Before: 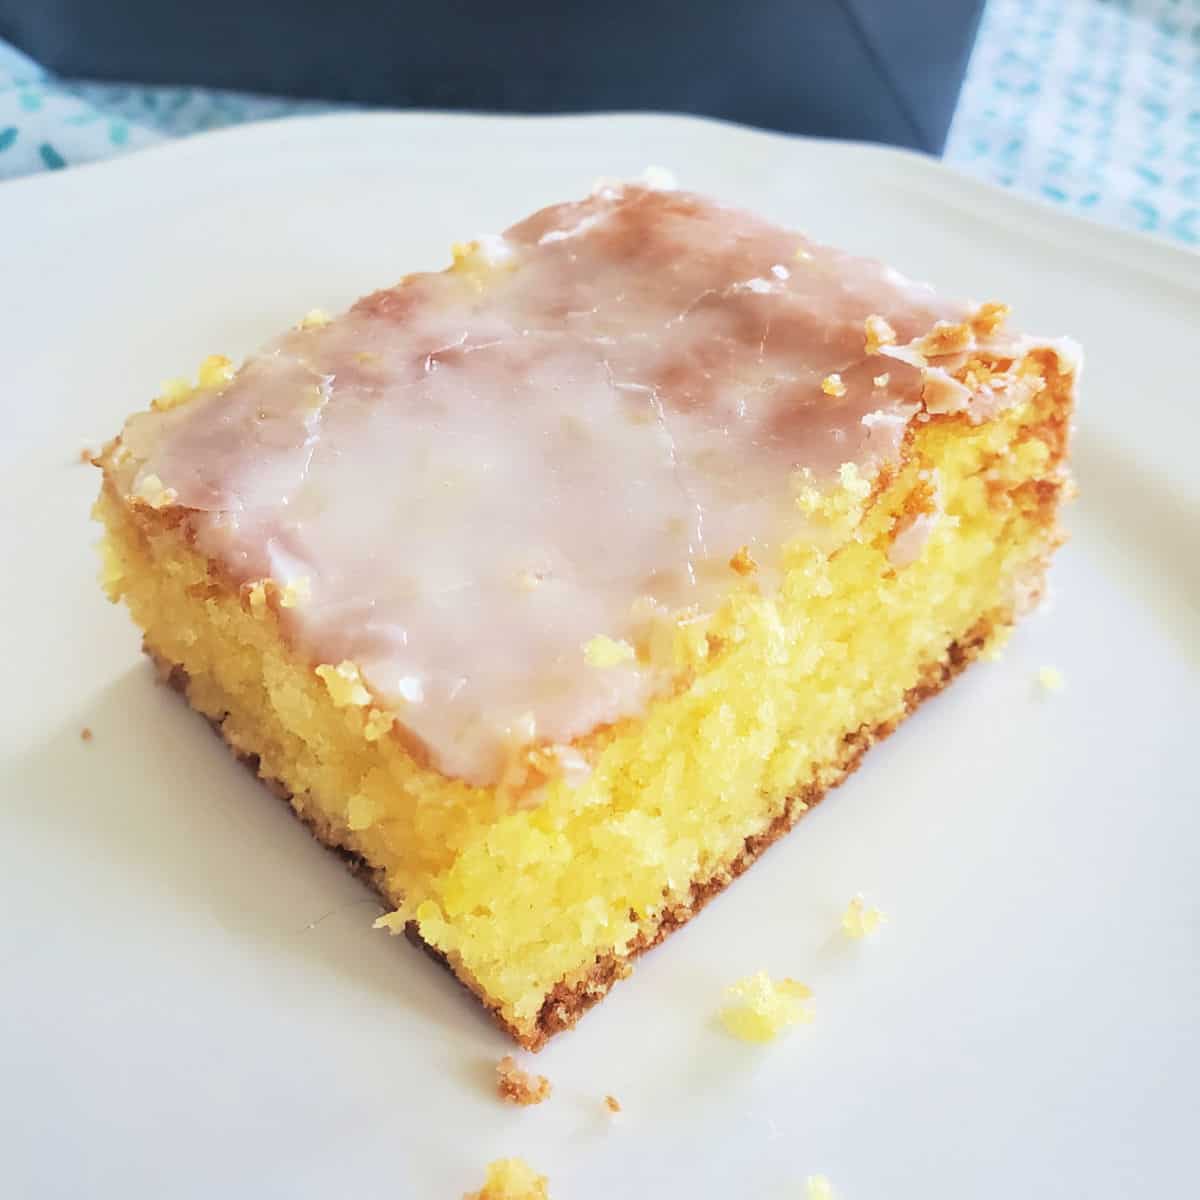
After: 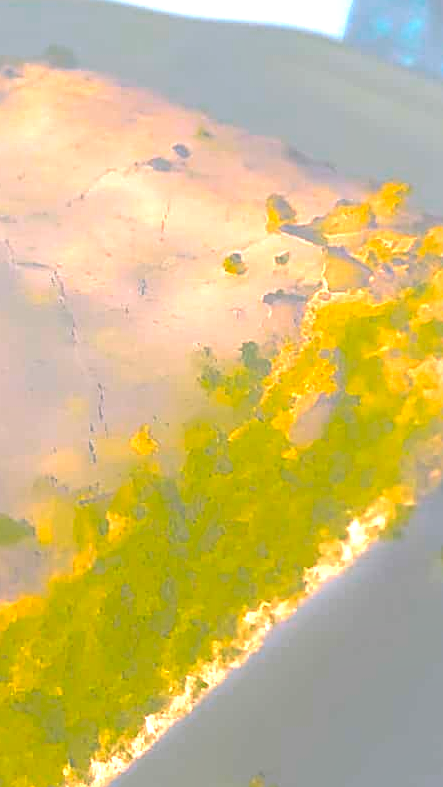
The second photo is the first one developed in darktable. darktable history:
sharpen: on, module defaults
crop and rotate: left 49.936%, top 10.094%, right 13.136%, bottom 24.256%
local contrast: mode bilateral grid, contrast 20, coarseness 50, detail 120%, midtone range 0.2
color correction: highlights a* -0.137, highlights b* 0.137
exposure: black level correction 0, exposure 0.7 EV, compensate exposure bias true, compensate highlight preservation false
bloom: size 38%, threshold 95%, strength 30%
levels: levels [0, 0.374, 0.749]
